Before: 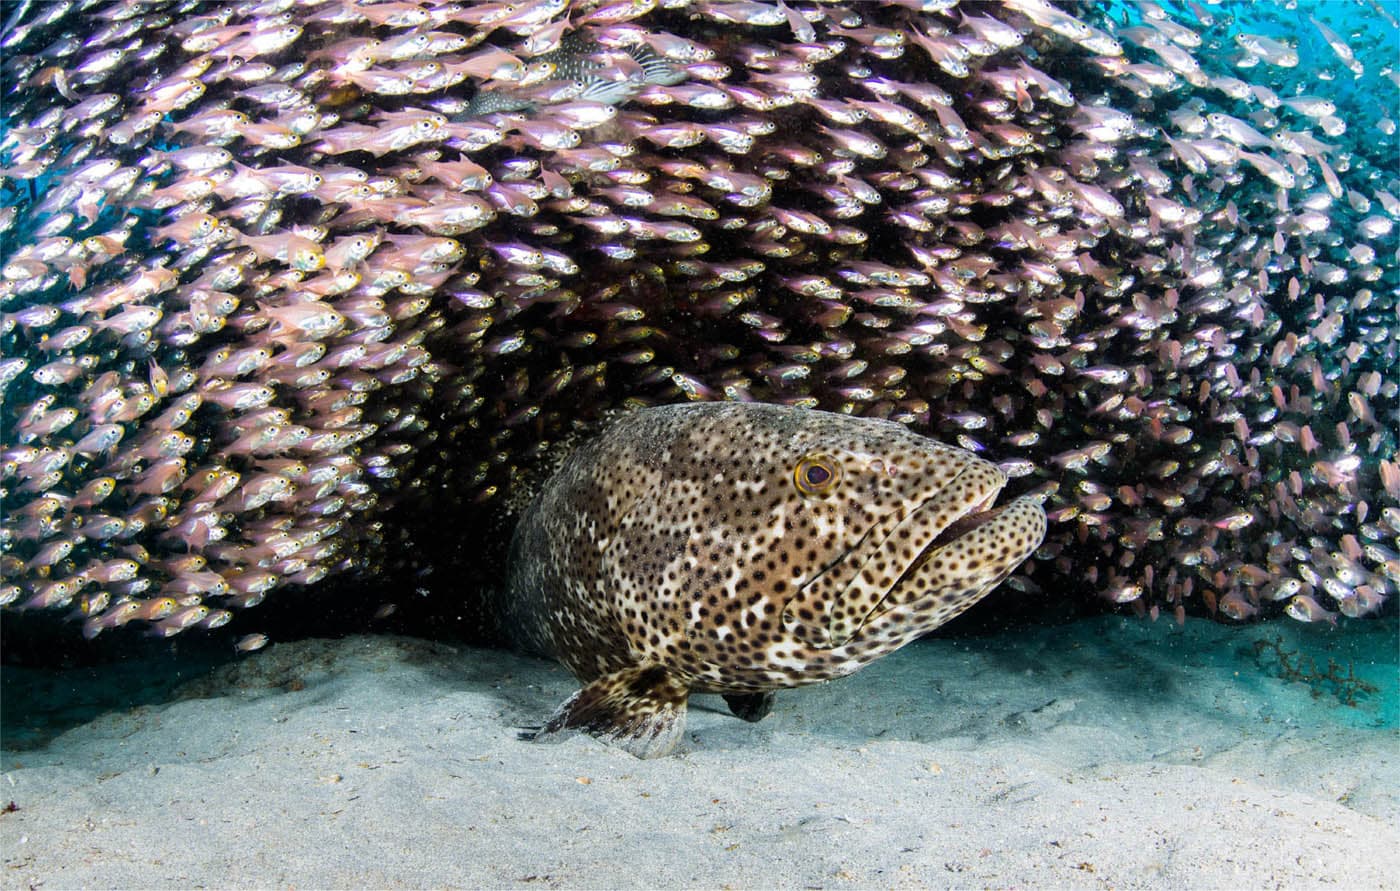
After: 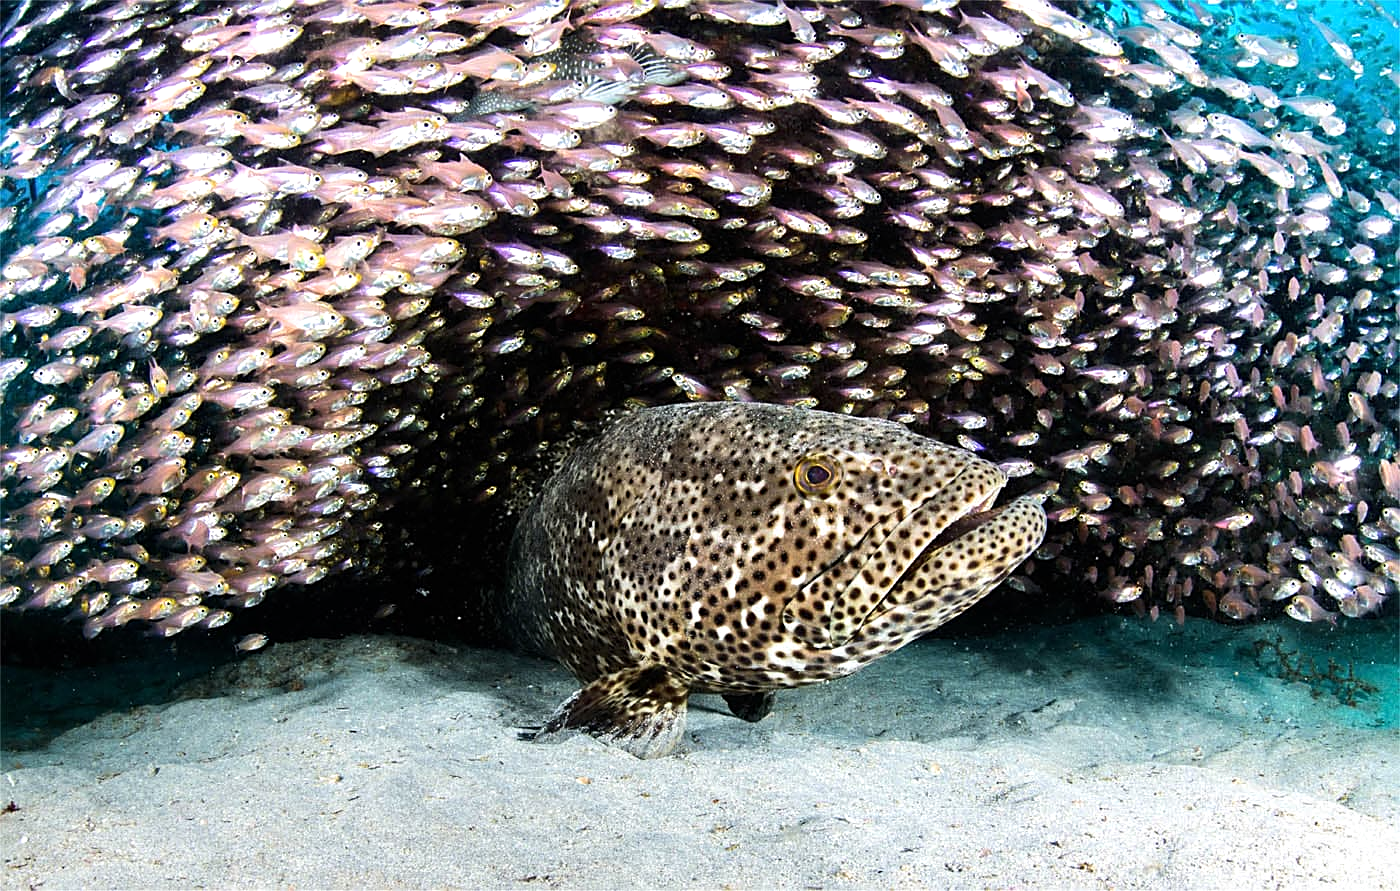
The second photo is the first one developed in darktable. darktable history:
tone equalizer: -8 EV -0.384 EV, -7 EV -0.397 EV, -6 EV -0.372 EV, -5 EV -0.215 EV, -3 EV 0.19 EV, -2 EV 0.325 EV, -1 EV 0.378 EV, +0 EV 0.442 EV, edges refinement/feathering 500, mask exposure compensation -1.57 EV, preserve details no
sharpen: on, module defaults
